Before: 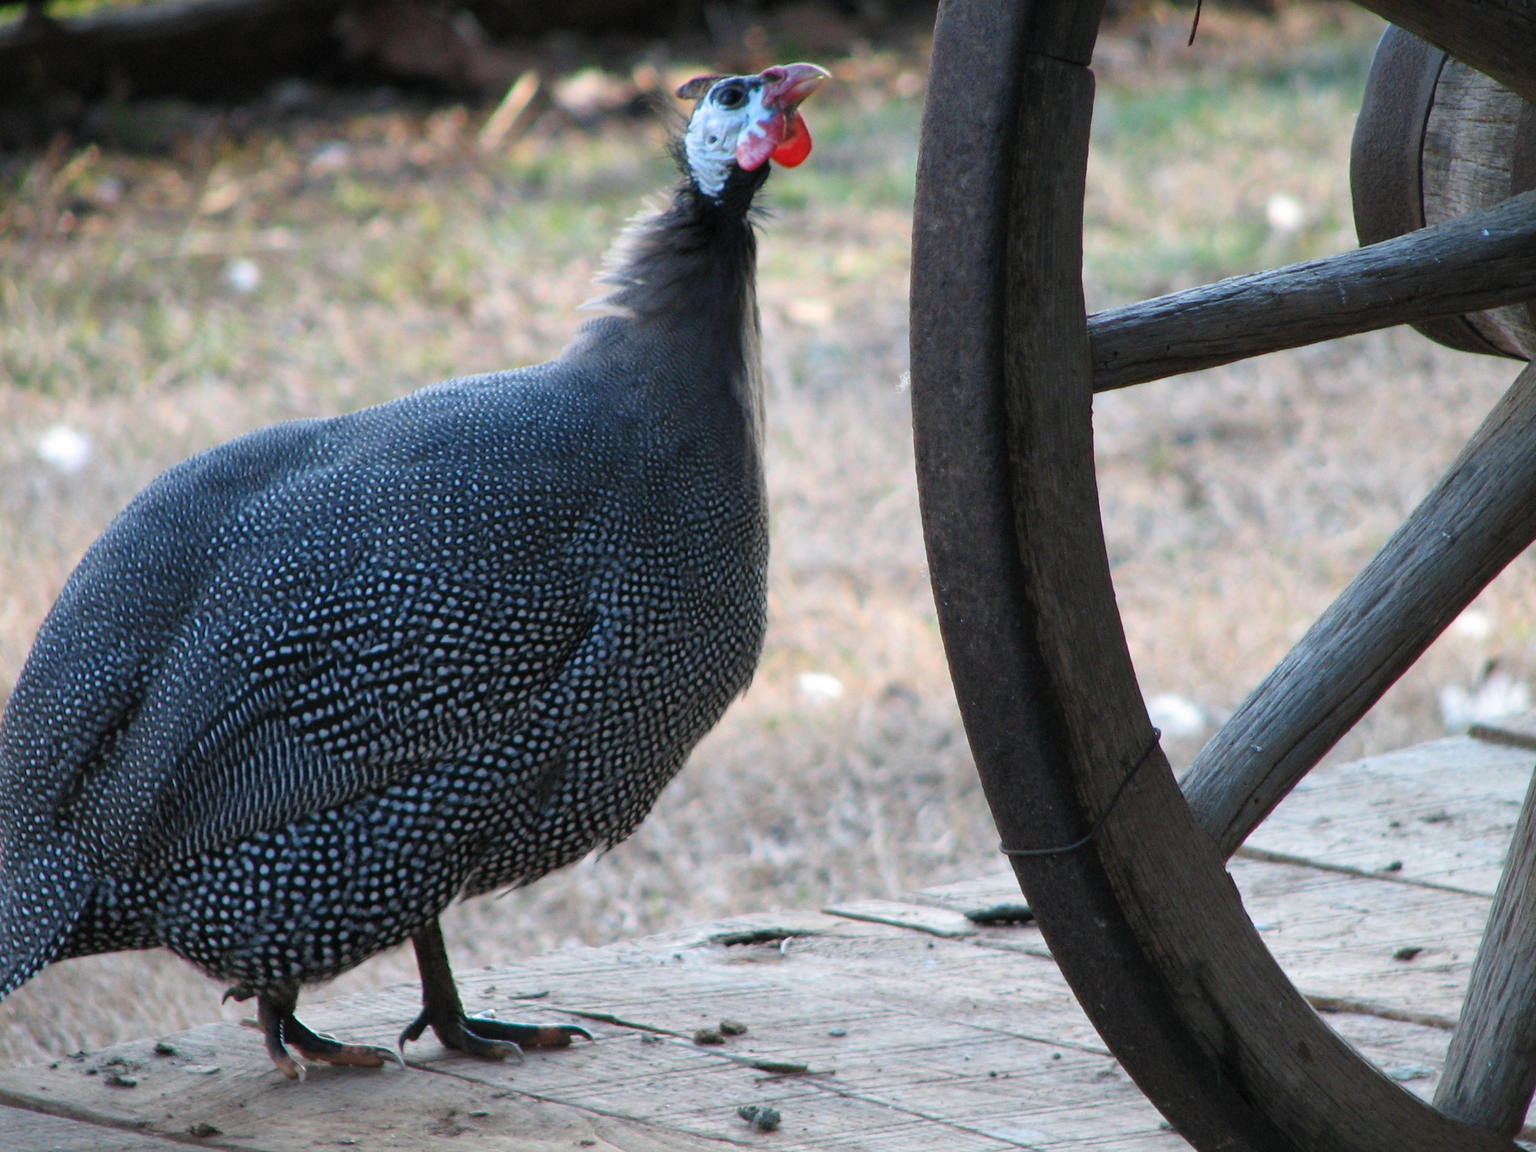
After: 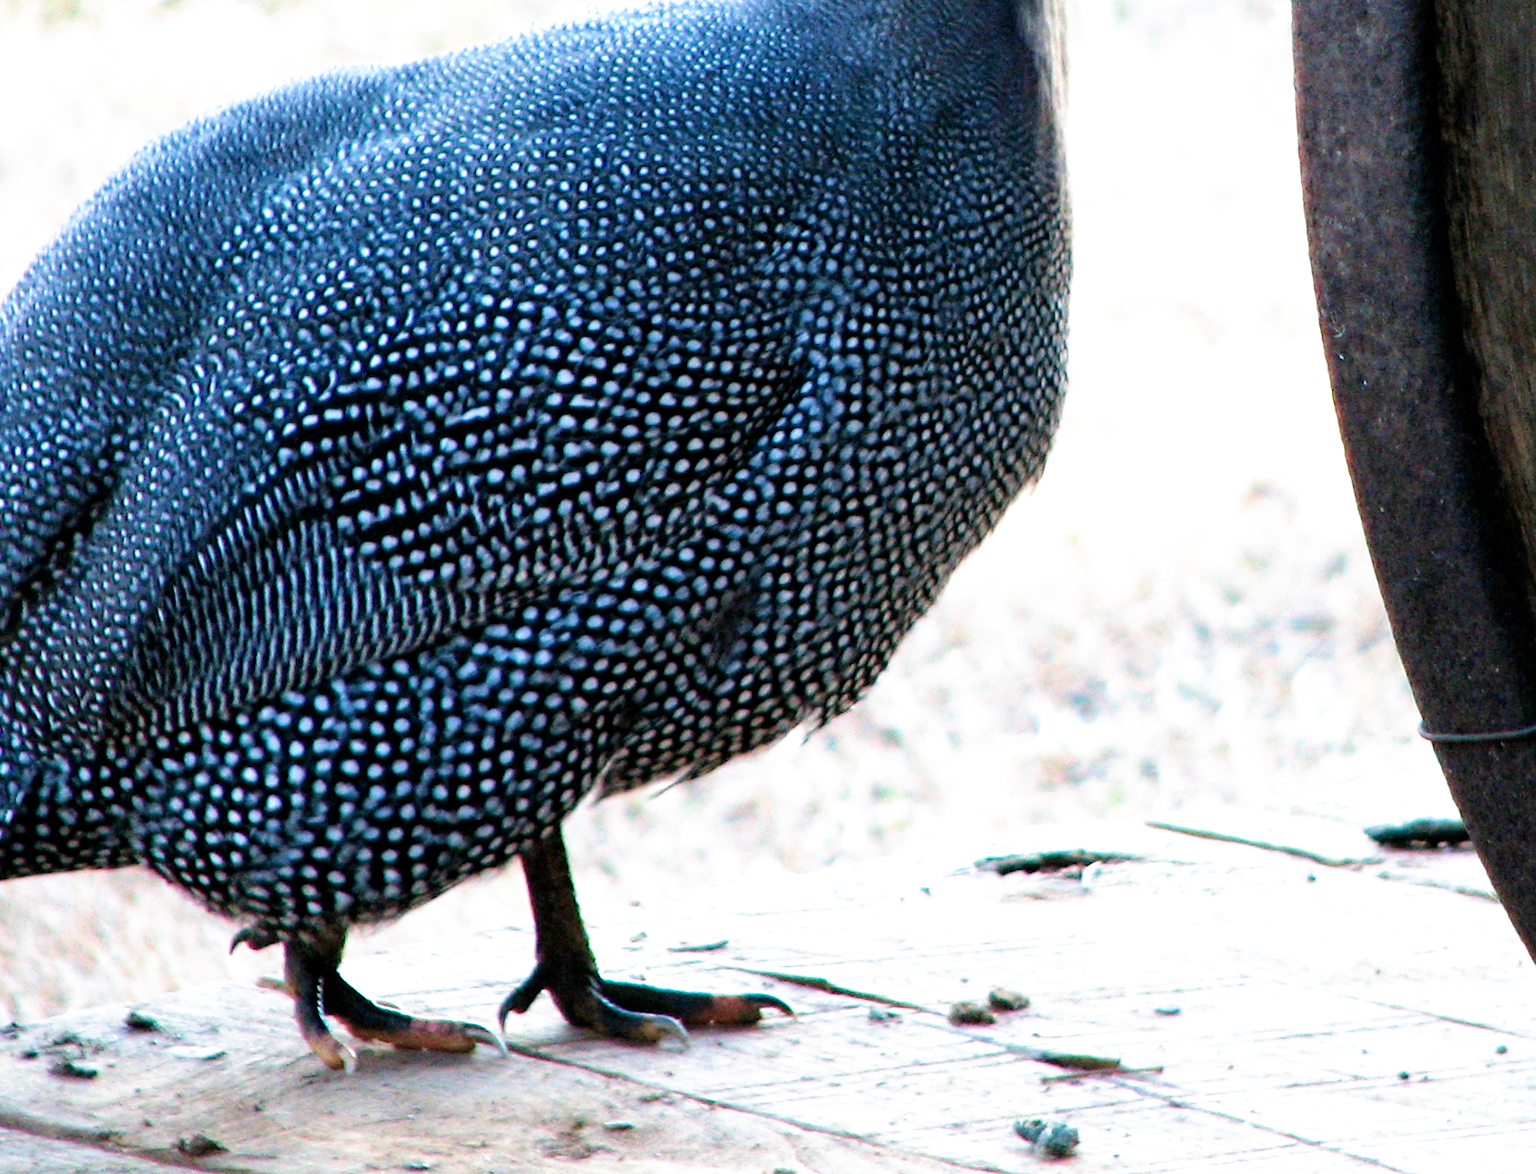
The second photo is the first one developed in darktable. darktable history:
velvia: strength 29.36%
filmic rgb: black relative exposure -6.31 EV, white relative exposure 2.79 EV, target black luminance 0%, hardness 4.6, latitude 67.39%, contrast 1.287, shadows ↔ highlights balance -3.3%, preserve chrominance no, color science v5 (2021)
crop and rotate: angle -0.721°, left 3.578%, top 32.013%, right 29.749%
exposure: black level correction 0, exposure 1.199 EV, compensate highlight preservation false
